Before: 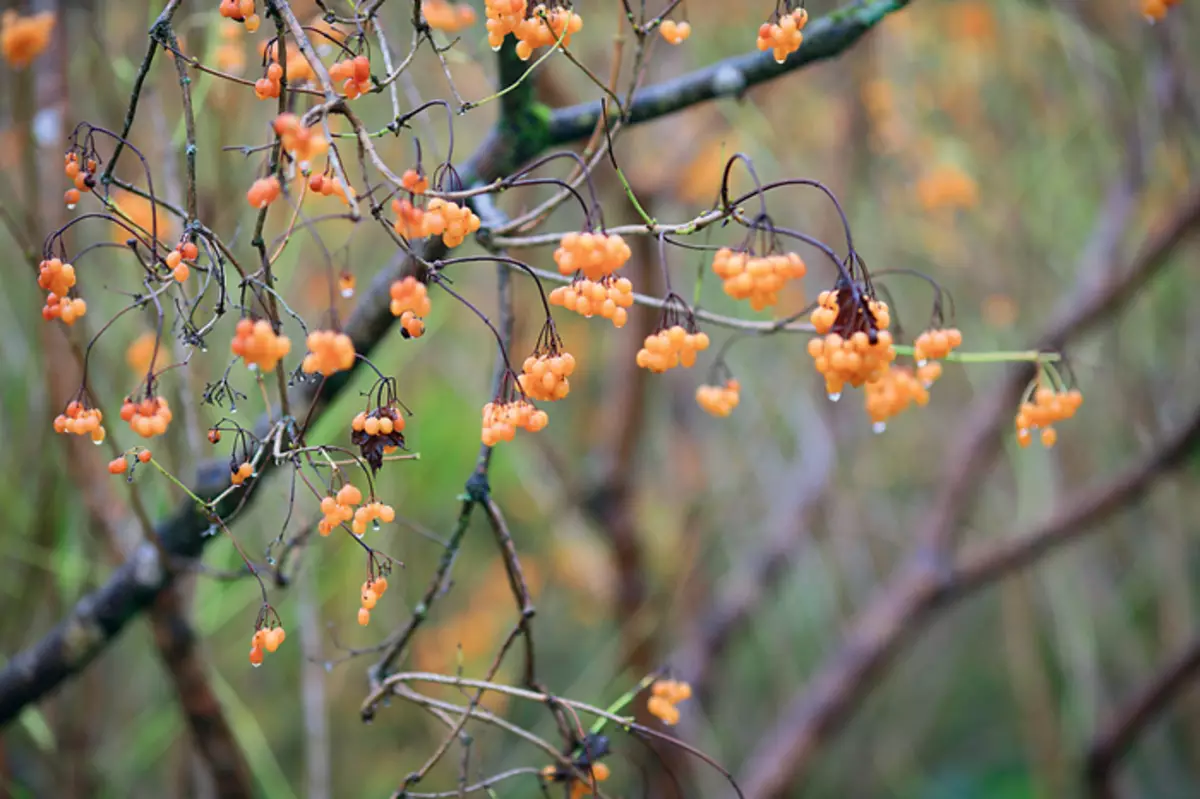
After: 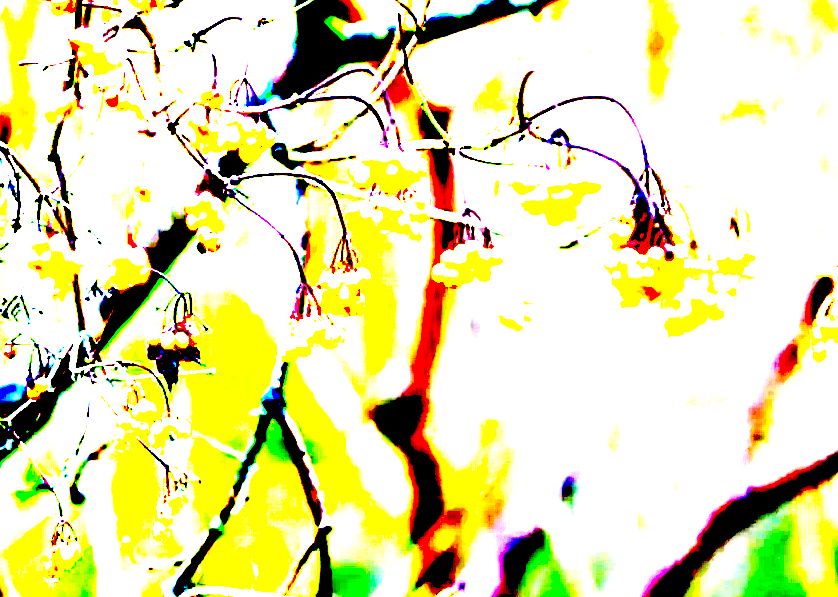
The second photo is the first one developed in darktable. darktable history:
crop and rotate: left 17.052%, top 10.736%, right 13.051%, bottom 14.542%
exposure: black level correction 0.098, exposure 3.016 EV, compensate highlight preservation false
